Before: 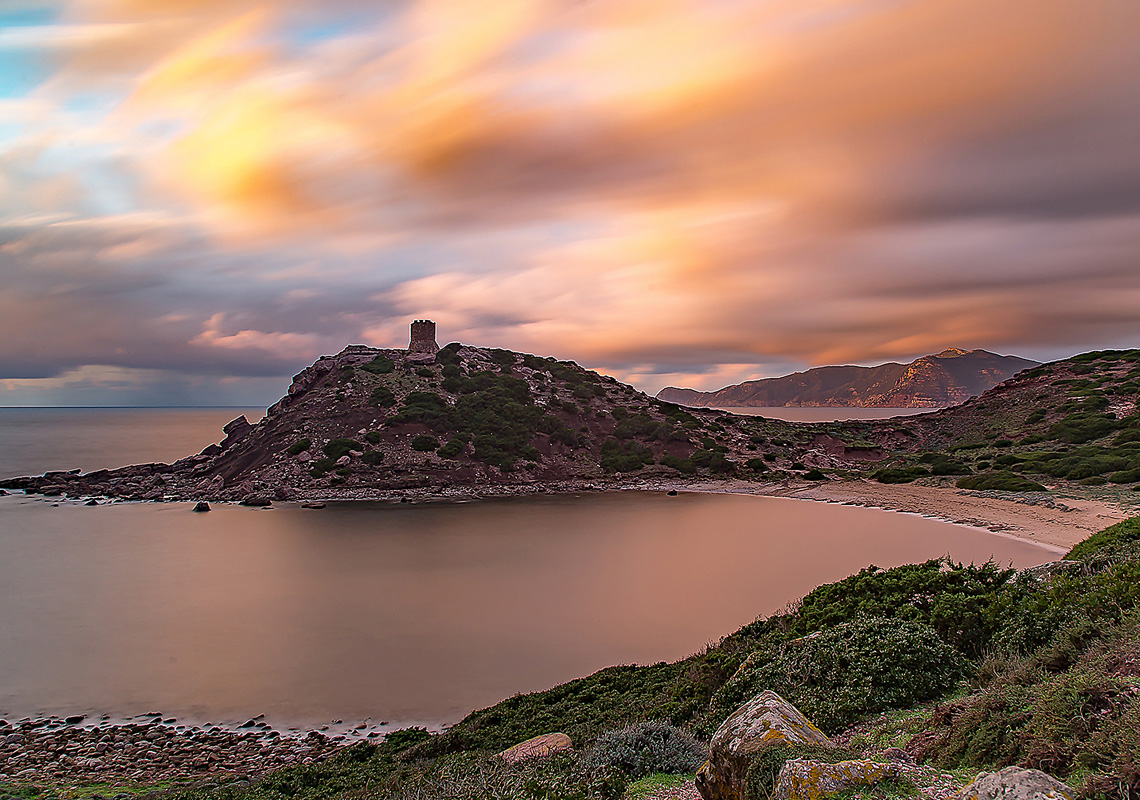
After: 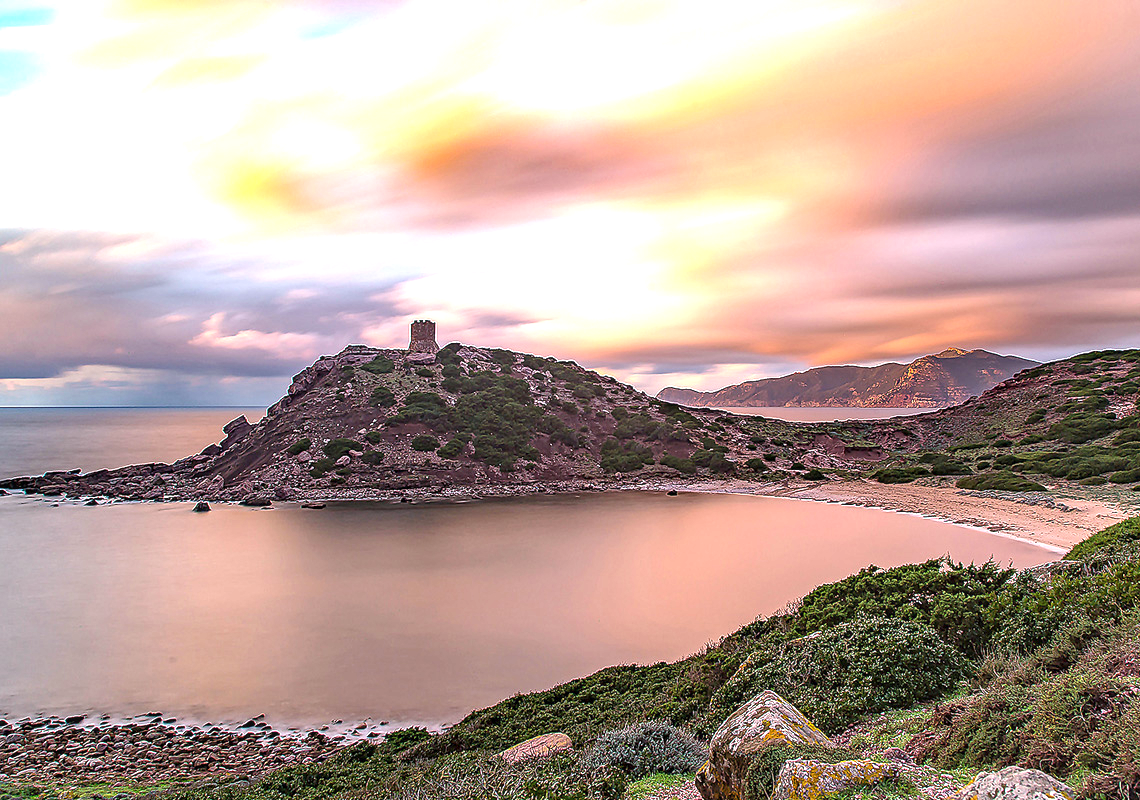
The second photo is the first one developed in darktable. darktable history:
exposure: black level correction 0, exposure 1.2 EV, compensate highlight preservation false
white balance: red 0.974, blue 1.044
local contrast: on, module defaults
